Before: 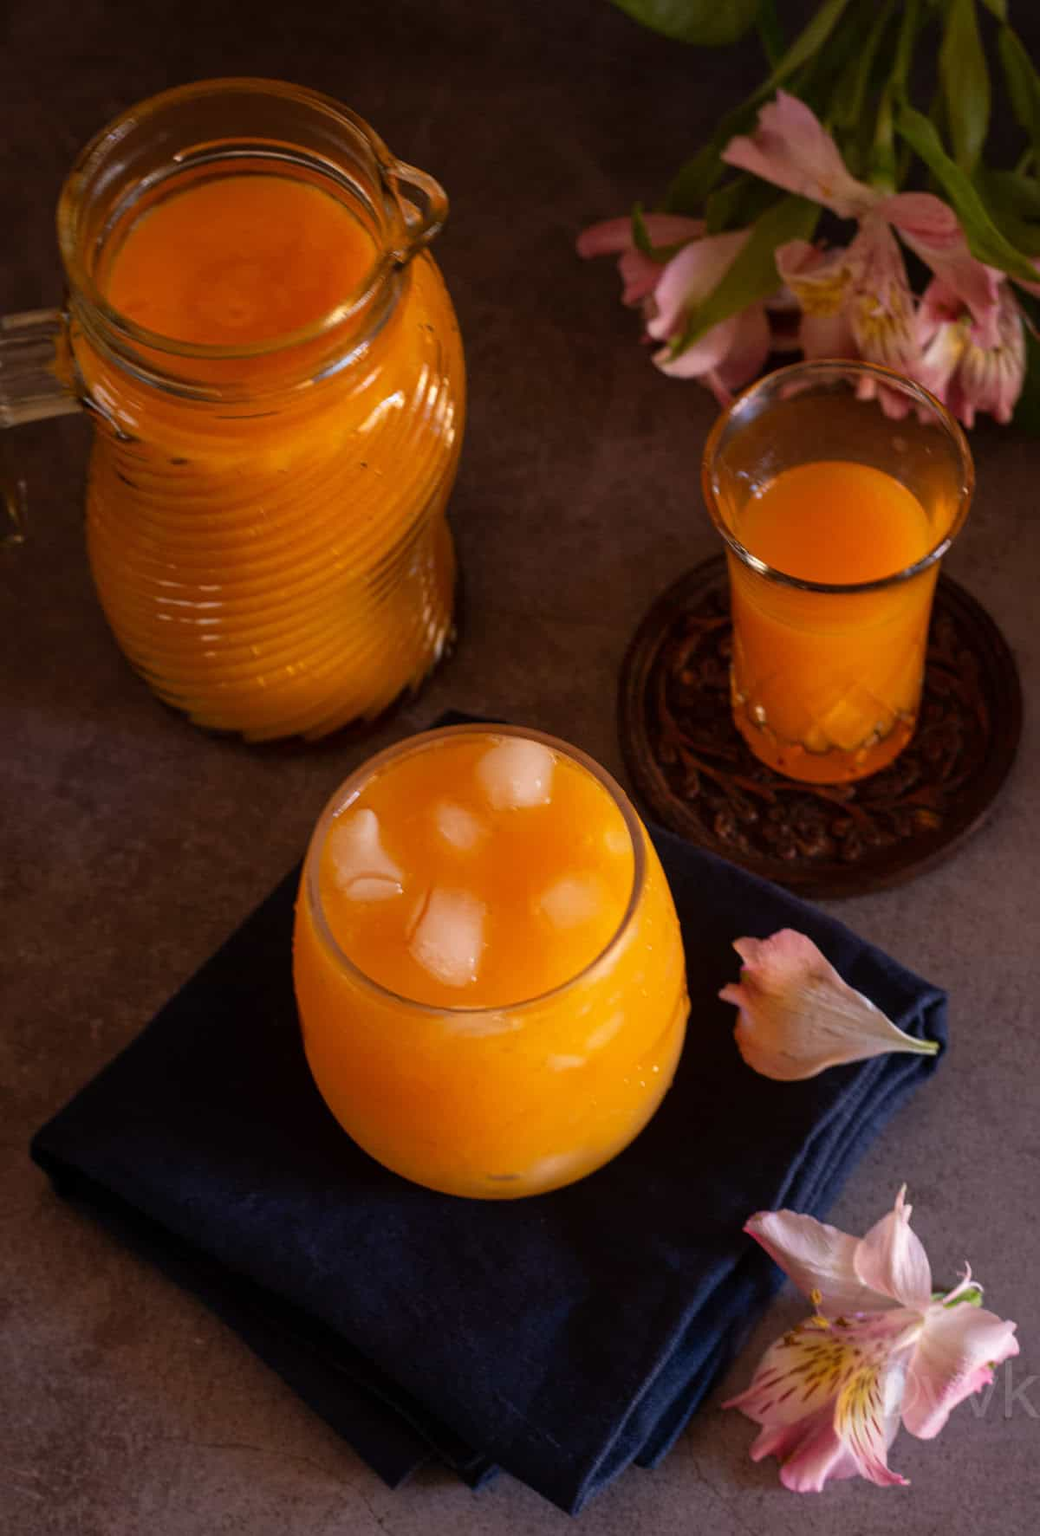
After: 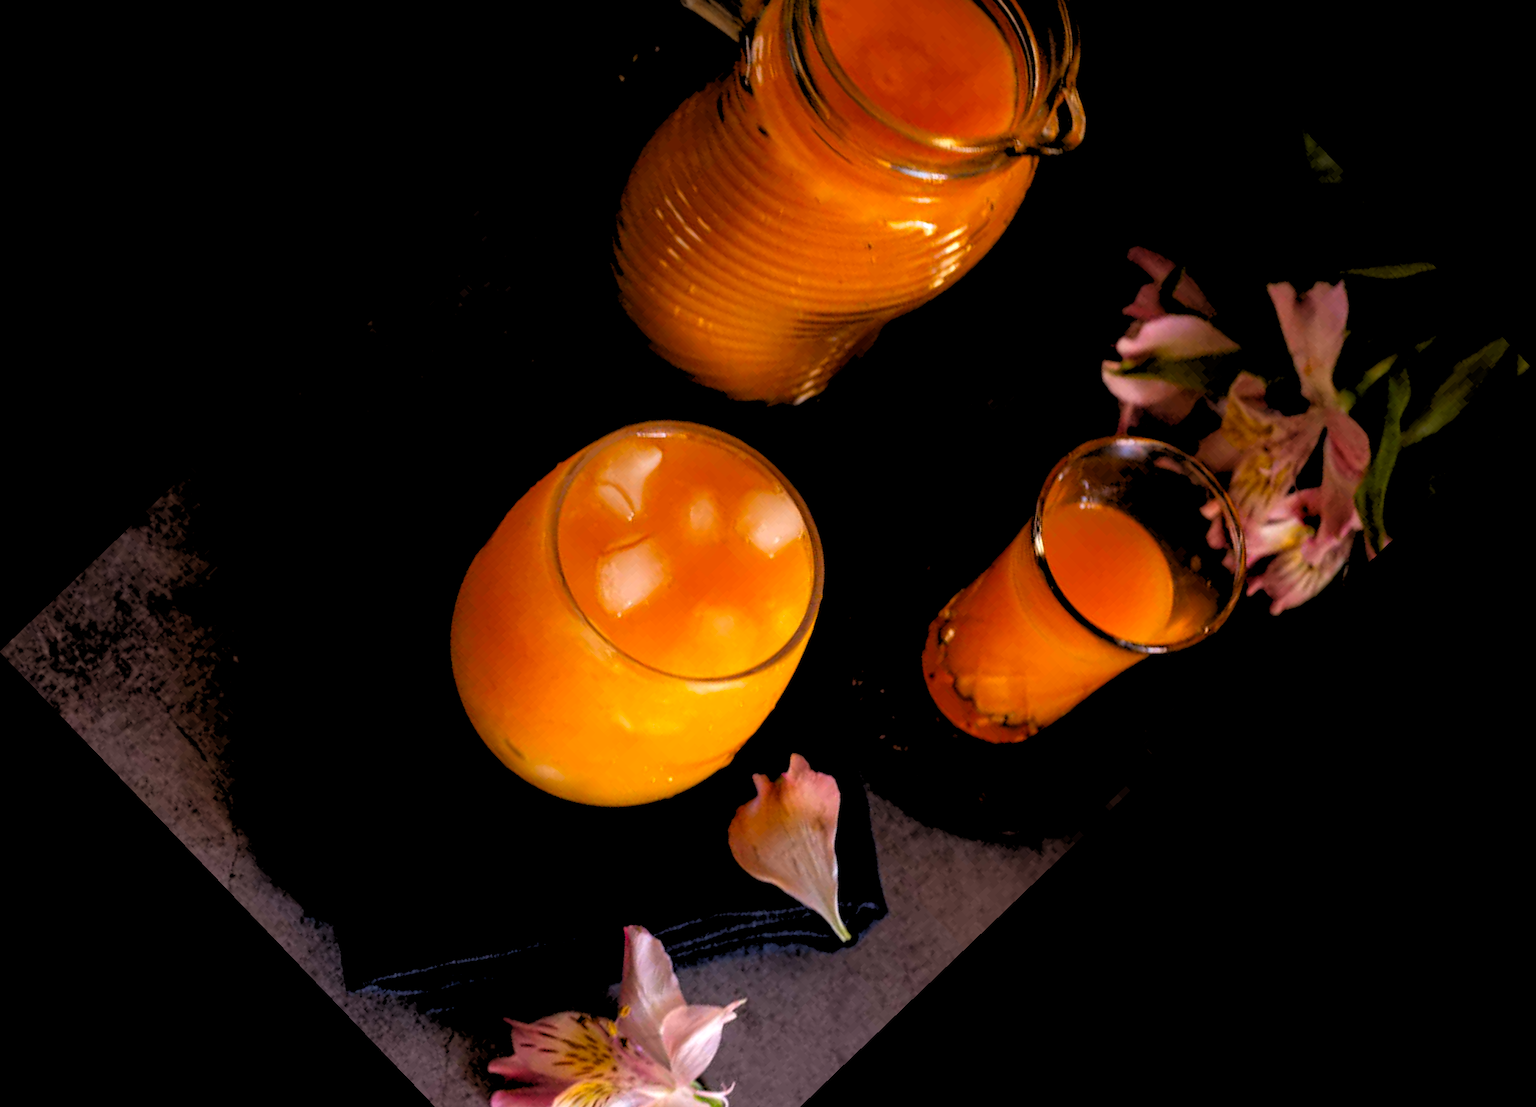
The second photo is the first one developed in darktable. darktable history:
rgb levels: levels [[0.029, 0.461, 0.922], [0, 0.5, 1], [0, 0.5, 1]]
color balance: contrast 6.48%, output saturation 113.3%
crop and rotate: angle -46.26°, top 16.234%, right 0.912%, bottom 11.704%
